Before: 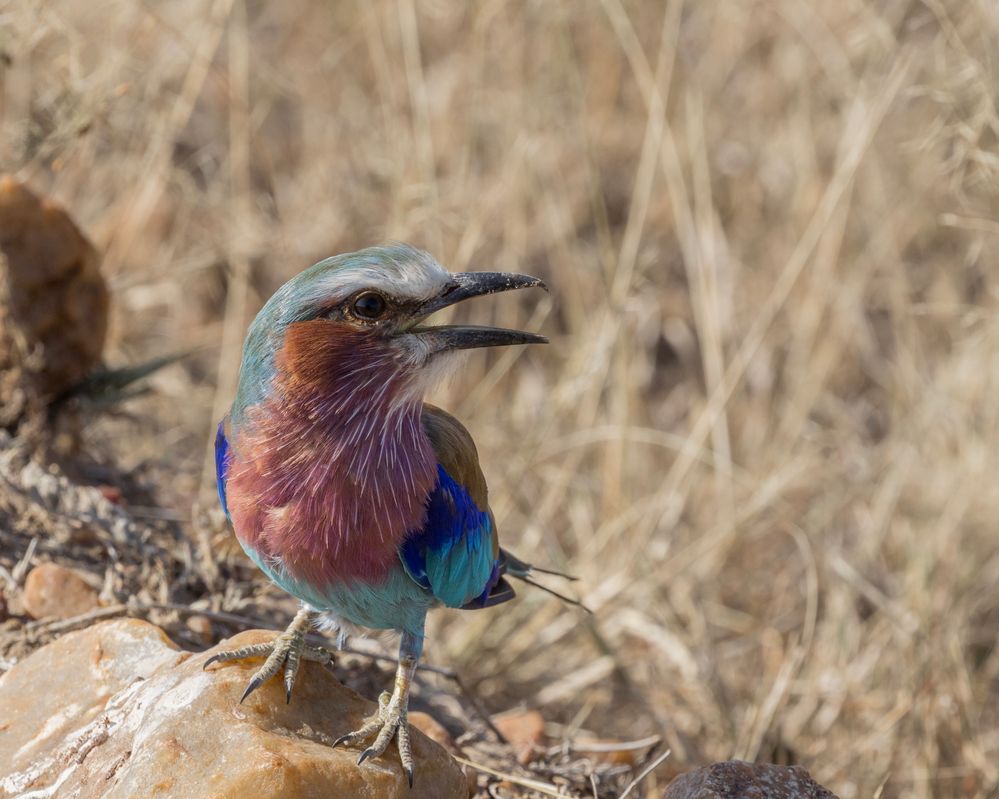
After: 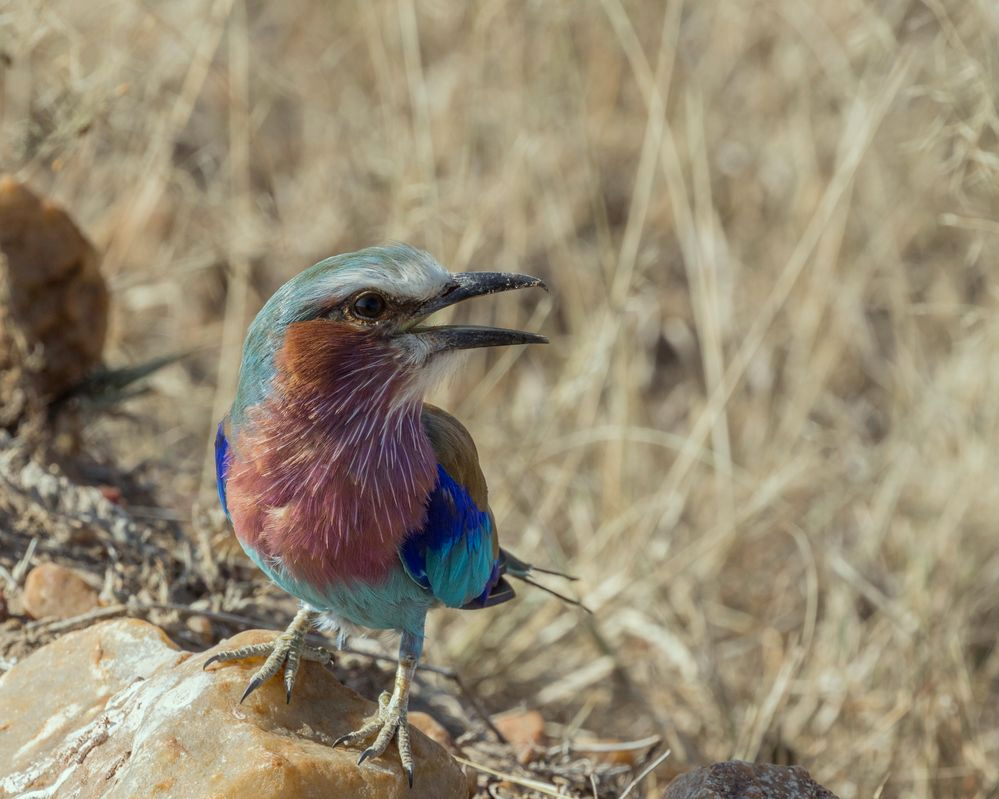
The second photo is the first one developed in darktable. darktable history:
color correction: highlights a* -6.79, highlights b* 0.73
